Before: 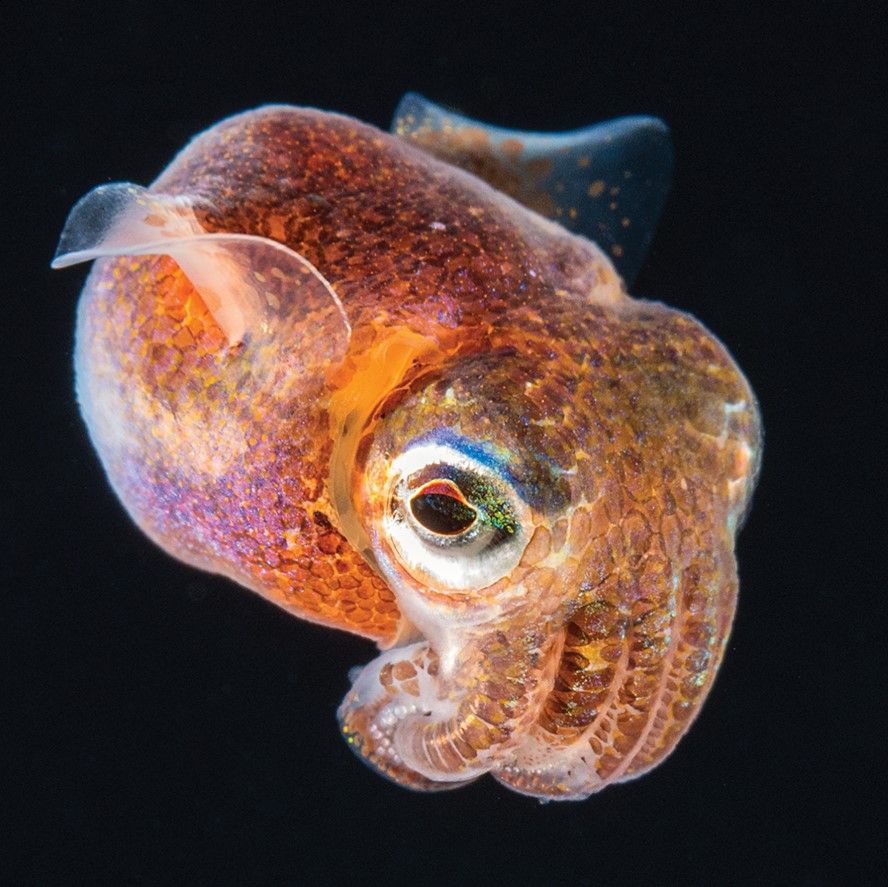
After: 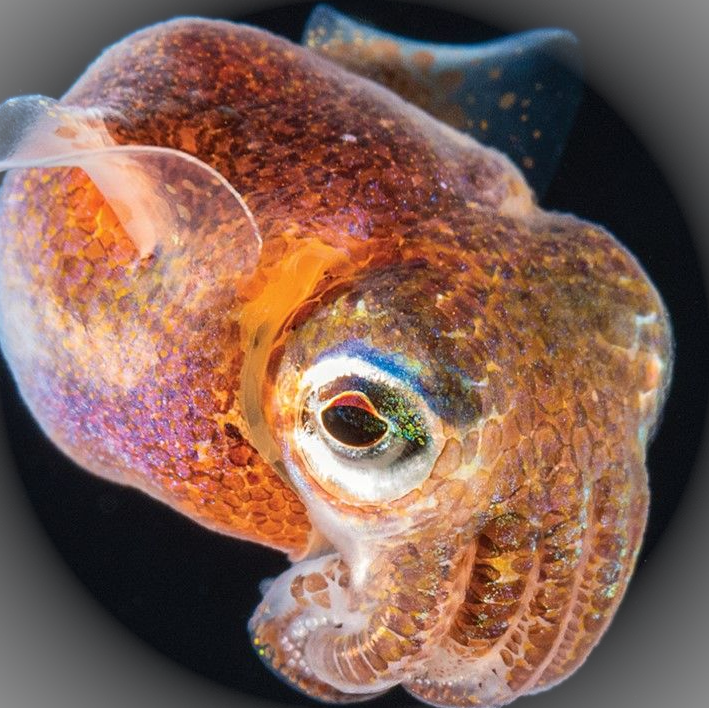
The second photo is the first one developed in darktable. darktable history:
crop and rotate: left 10.071%, top 10.071%, right 10.02%, bottom 10.02%
vignetting: fall-off start 100%, brightness 0.3, saturation 0
